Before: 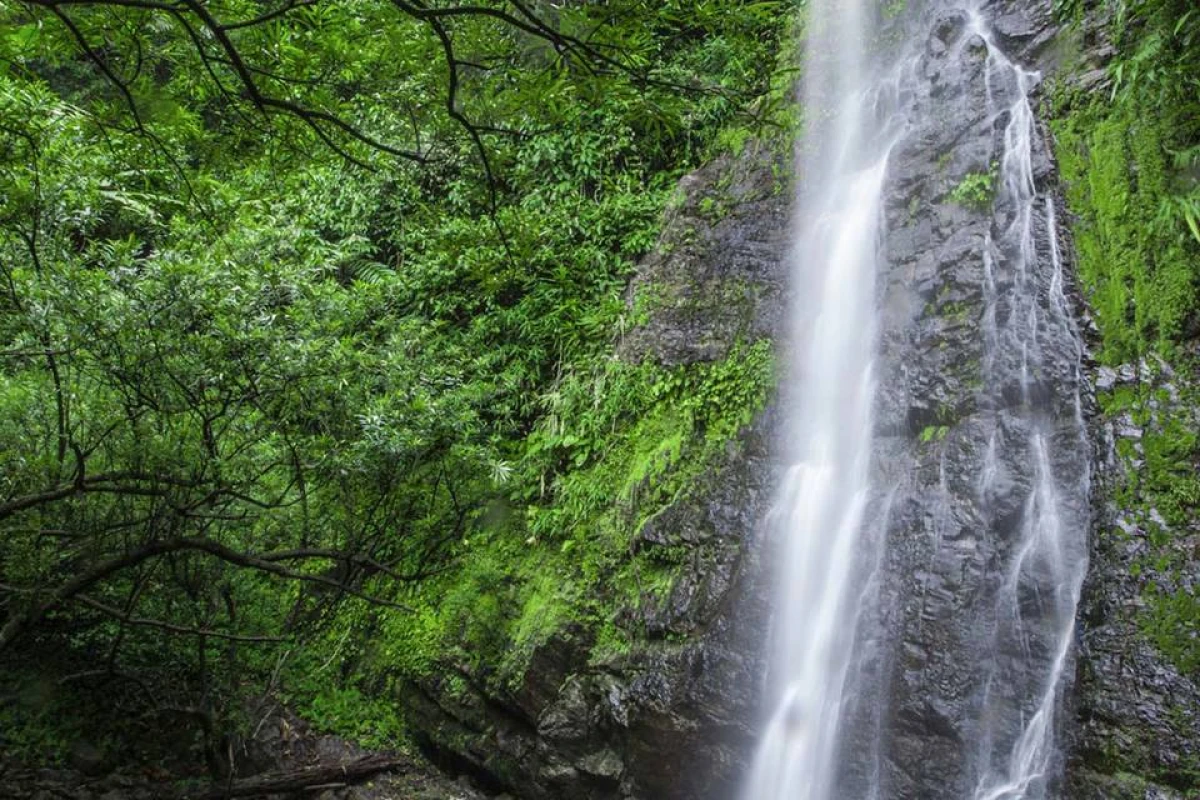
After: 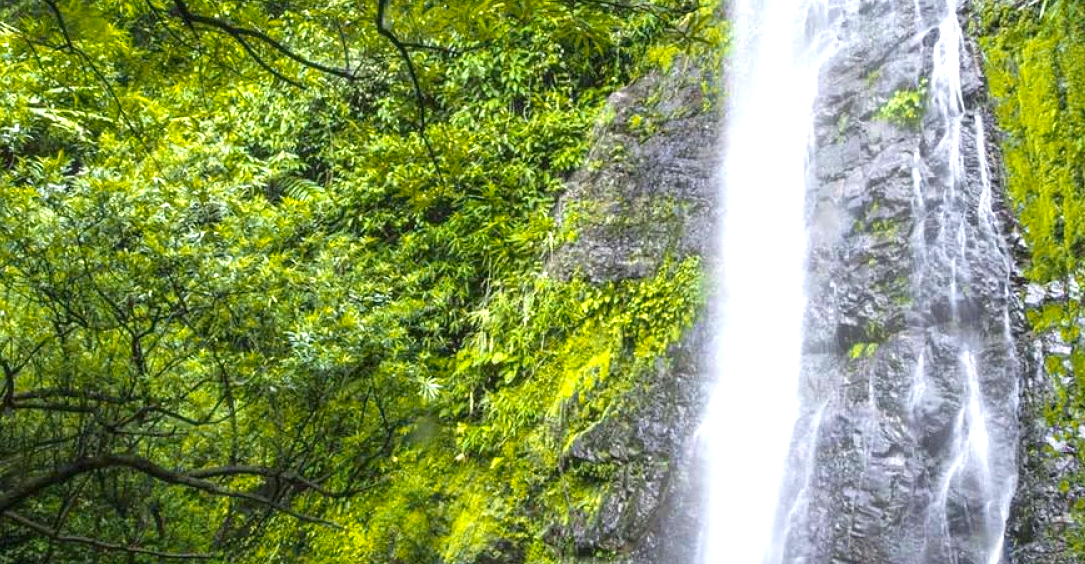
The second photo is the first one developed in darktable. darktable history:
crop: left 5.928%, top 10.453%, right 3.604%, bottom 18.944%
exposure: exposure 1 EV, compensate highlight preservation false
color zones: curves: ch1 [(0.24, 0.634) (0.75, 0.5)]; ch2 [(0.253, 0.437) (0.745, 0.491)]
